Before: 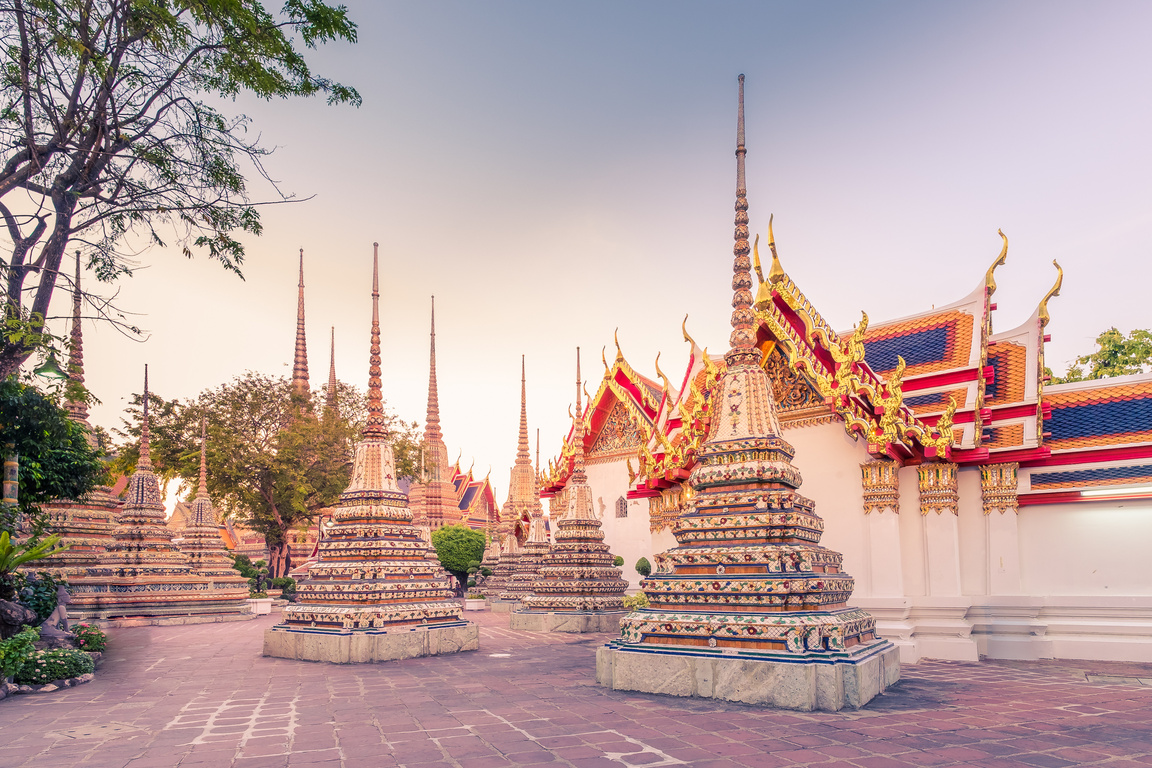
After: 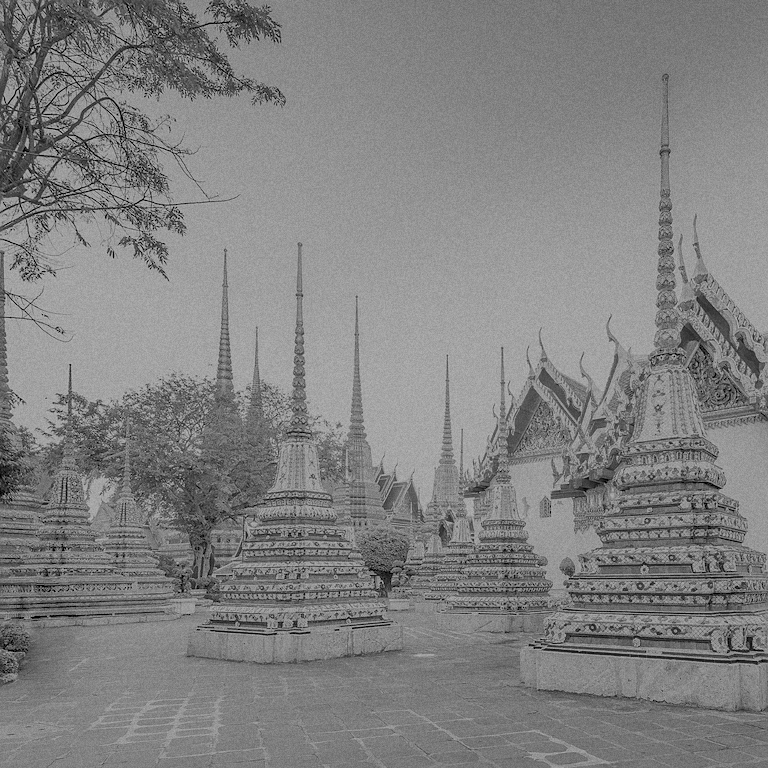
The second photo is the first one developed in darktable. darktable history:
filmic rgb: black relative exposure -14 EV, white relative exposure 8 EV, threshold 3 EV, hardness 3.74, latitude 50%, contrast 0.5, color science v5 (2021), contrast in shadows safe, contrast in highlights safe, enable highlight reconstruction true
crop and rotate: left 6.617%, right 26.717%
exposure: exposure -0.177 EV, compensate highlight preservation false
monochrome: on, module defaults
grain: coarseness 22.88 ISO
sharpen: radius 0.969, amount 0.604
color balance rgb: perceptual saturation grading › global saturation 20%, global vibrance 20%
local contrast: highlights 100%, shadows 100%, detail 120%, midtone range 0.2
